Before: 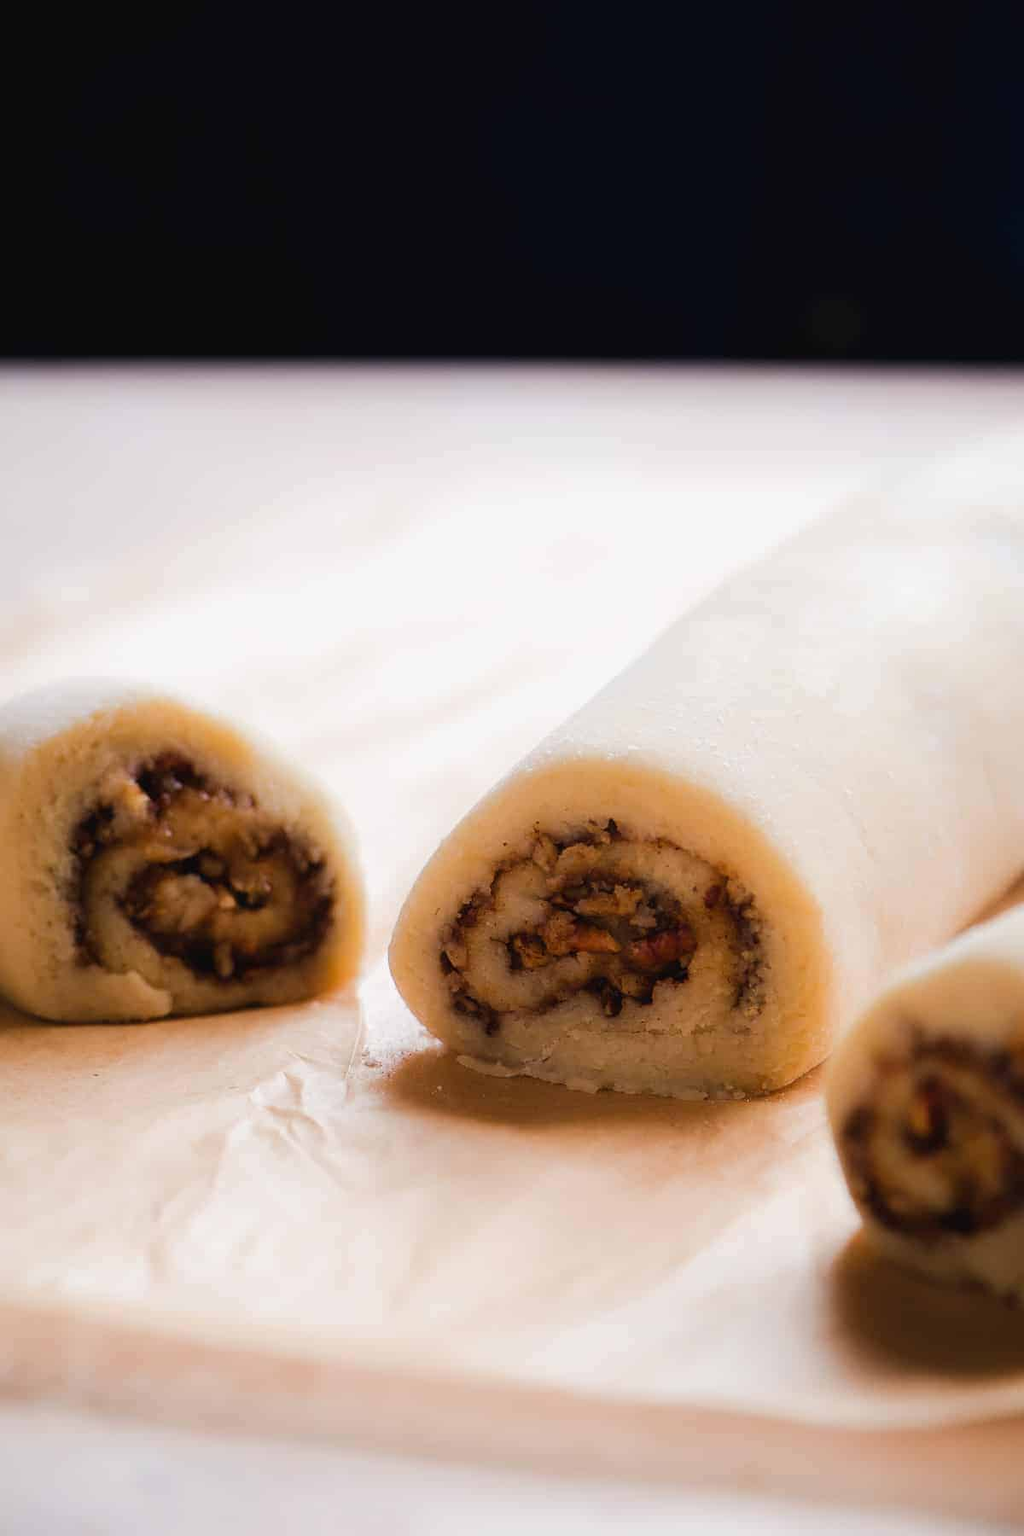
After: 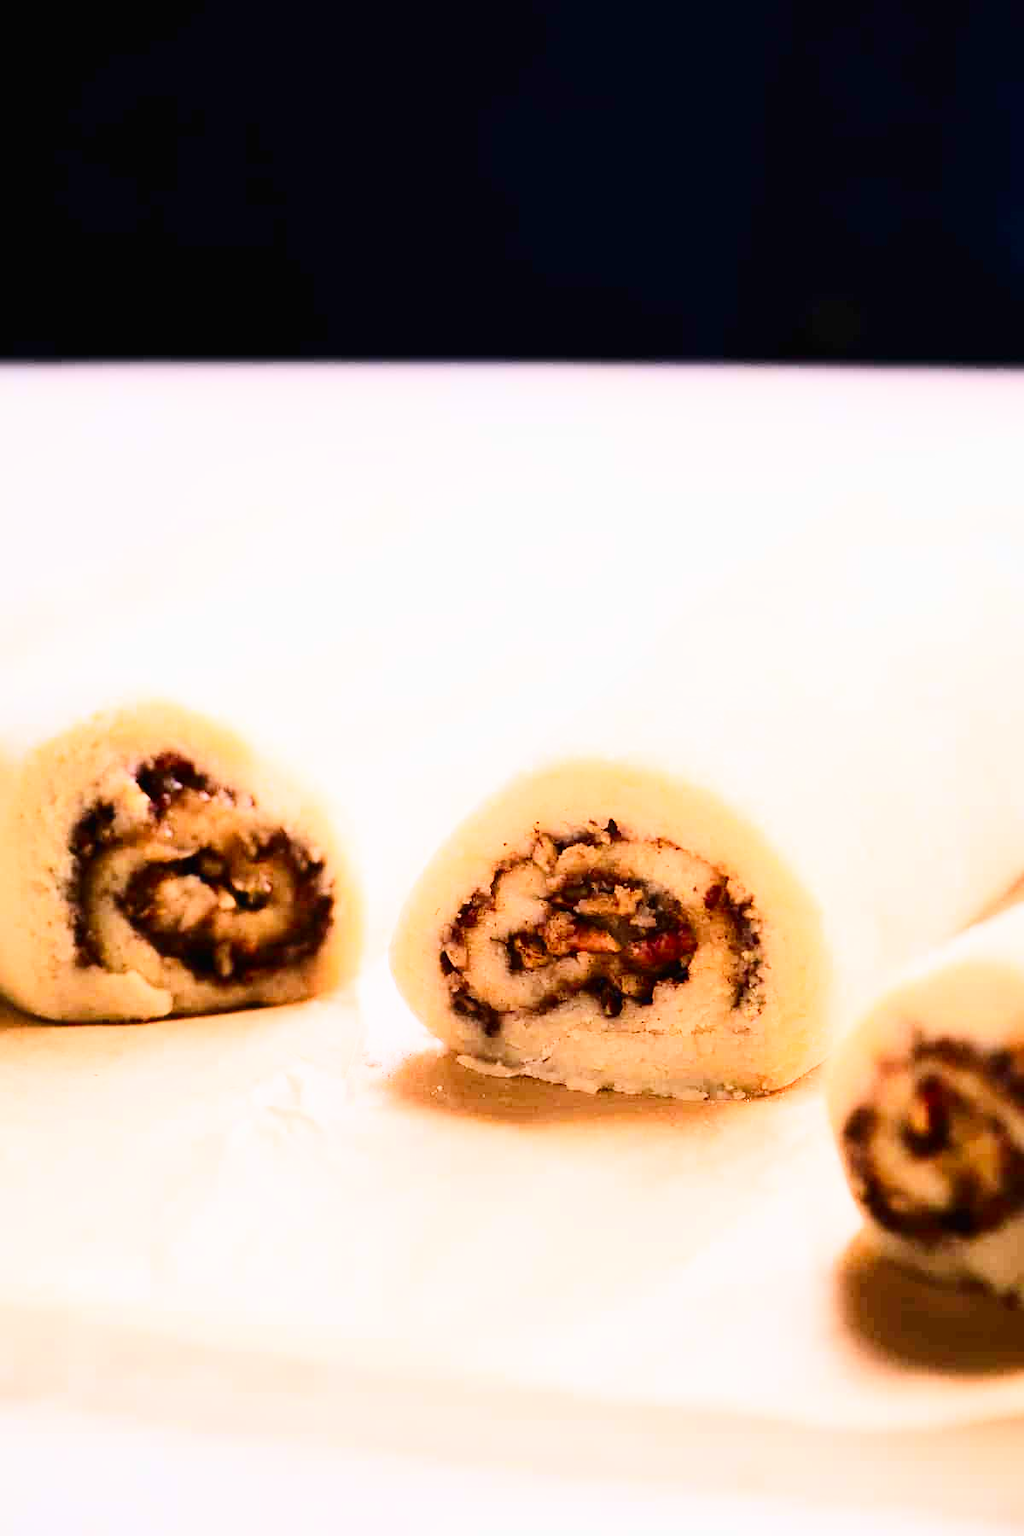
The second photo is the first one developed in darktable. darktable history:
contrast brightness saturation: contrast 0.405, brightness 0.053, saturation 0.261
filmic rgb: black relative exposure -7.17 EV, white relative exposure 5.34 EV, hardness 3.02
exposure: black level correction 0, exposure 1.665 EV, compensate highlight preservation false
